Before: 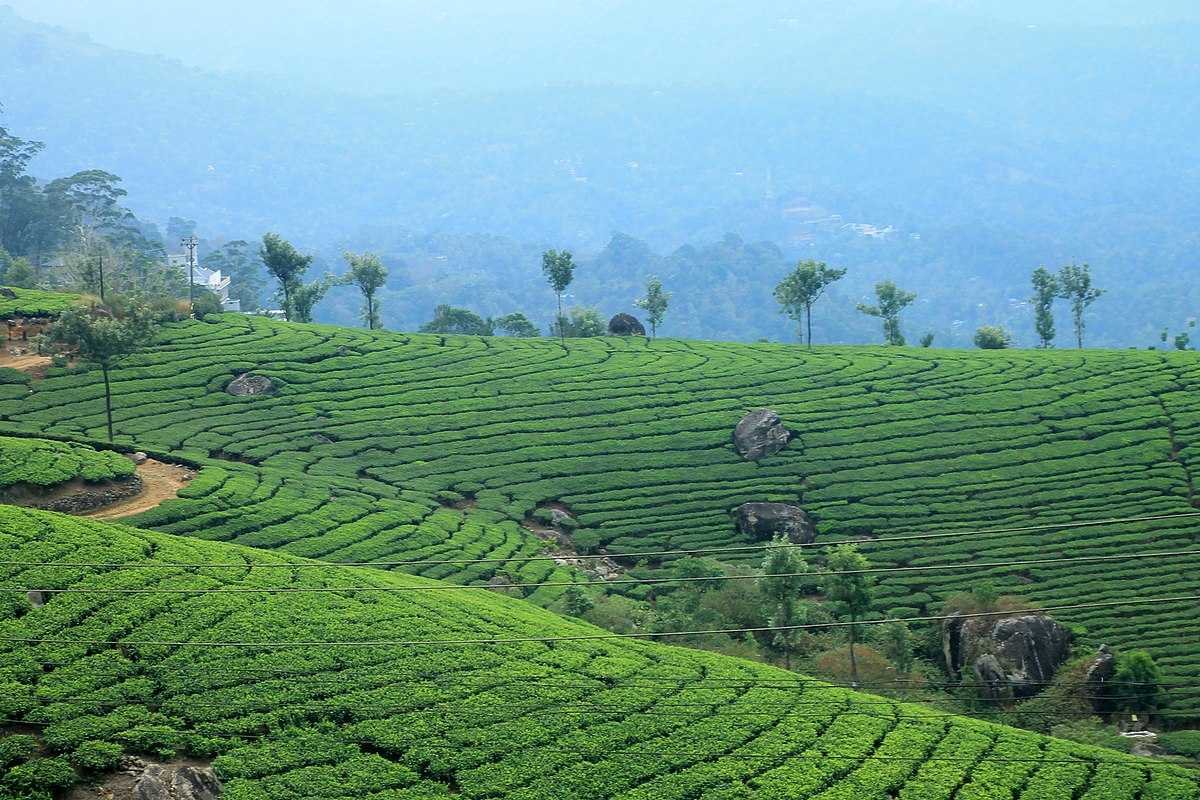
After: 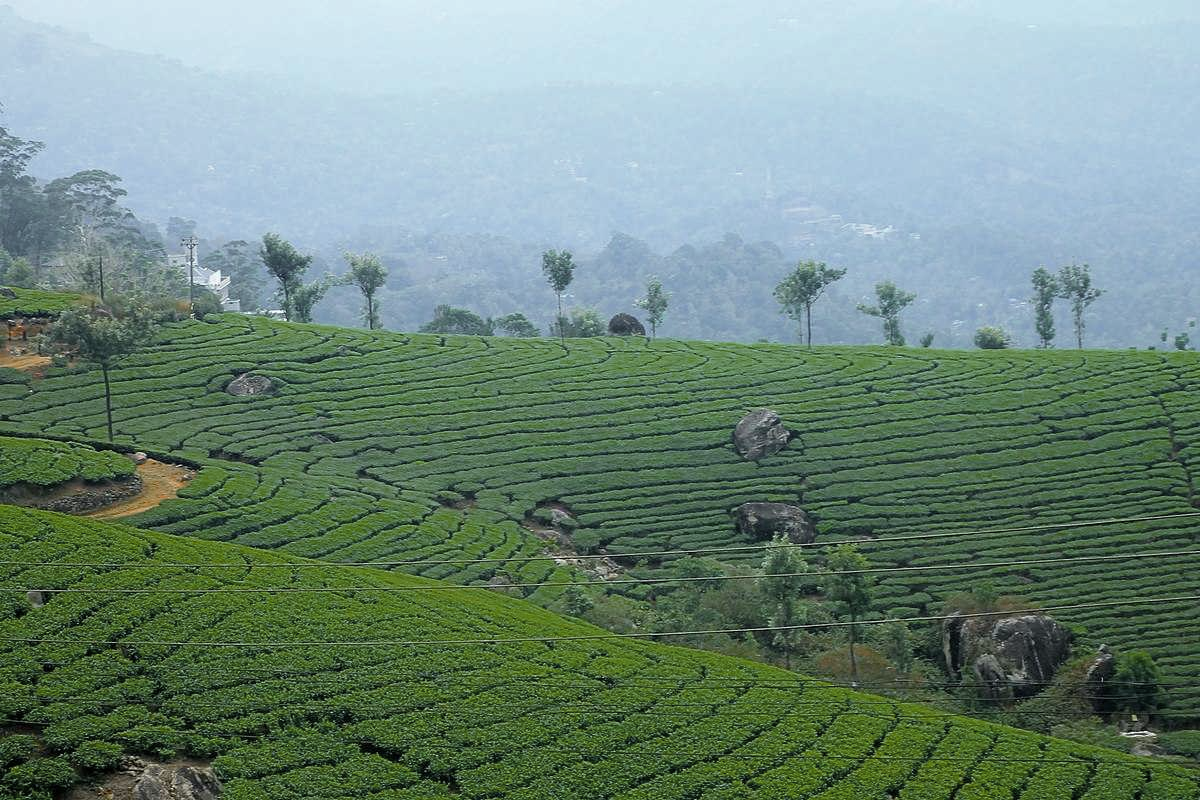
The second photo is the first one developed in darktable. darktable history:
color balance rgb: perceptual saturation grading › global saturation 25%, global vibrance 20%
color zones: curves: ch0 [(0, 0.48) (0.209, 0.398) (0.305, 0.332) (0.429, 0.493) (0.571, 0.5) (0.714, 0.5) (0.857, 0.5) (1, 0.48)]; ch1 [(0, 0.736) (0.143, 0.625) (0.225, 0.371) (0.429, 0.256) (0.571, 0.241) (0.714, 0.213) (0.857, 0.48) (1, 0.736)]; ch2 [(0, 0.448) (0.143, 0.498) (0.286, 0.5) (0.429, 0.5) (0.571, 0.5) (0.714, 0.5) (0.857, 0.5) (1, 0.448)]
